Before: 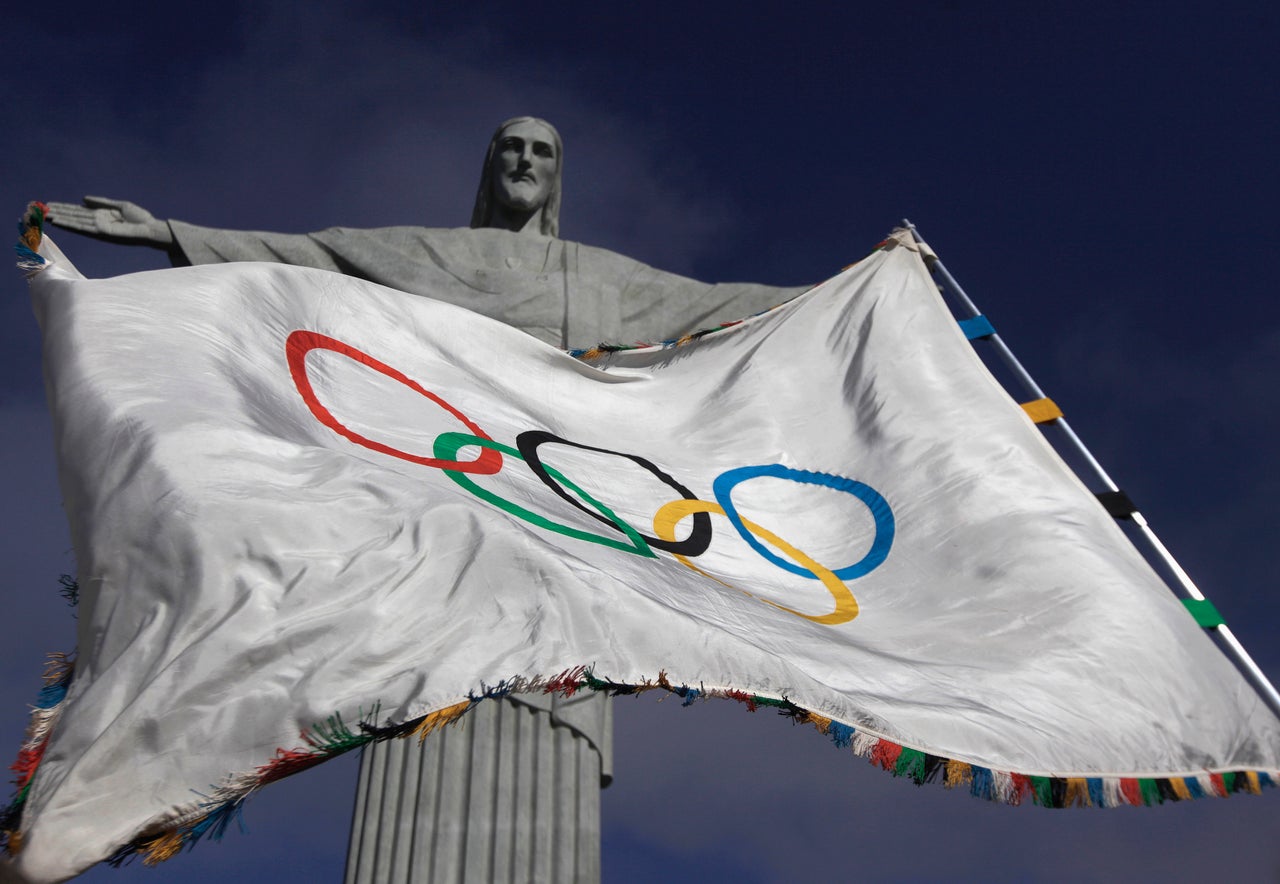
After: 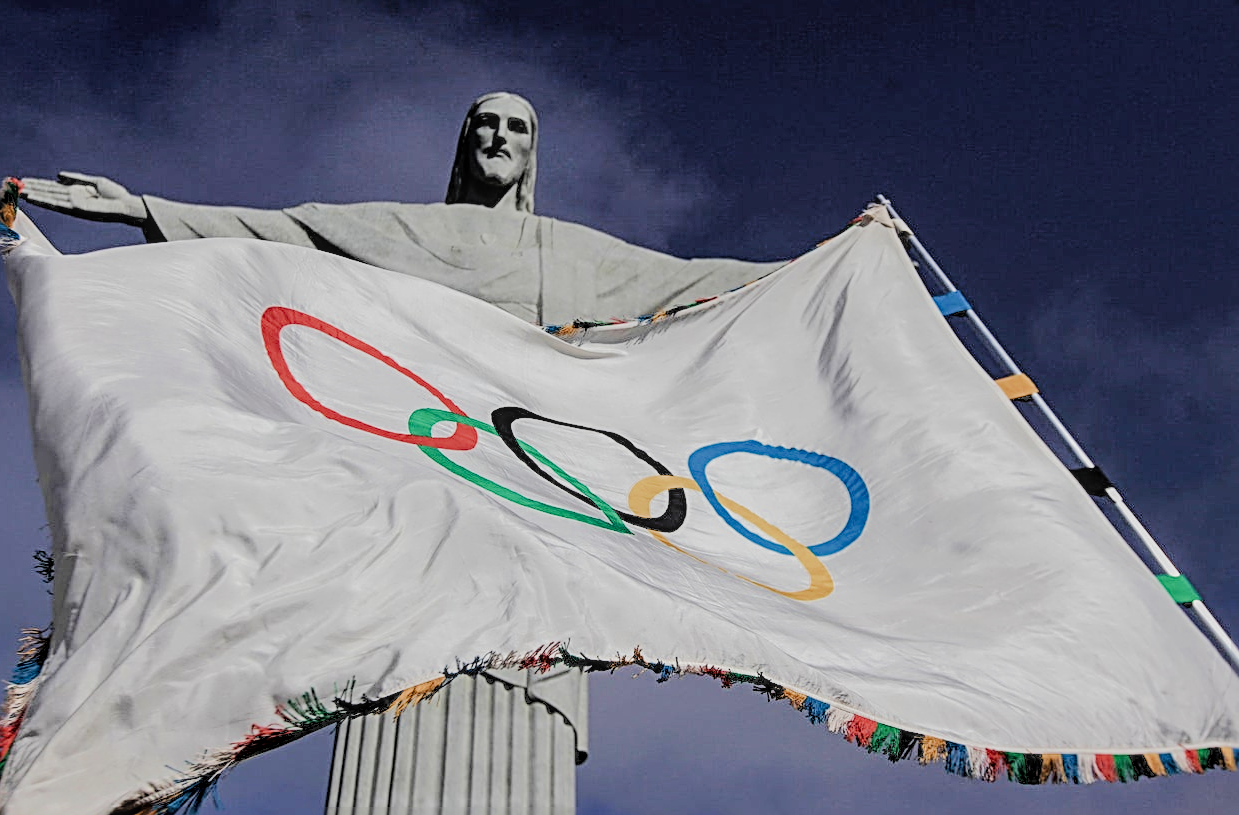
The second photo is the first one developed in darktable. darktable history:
local contrast: on, module defaults
filmic rgb: black relative exposure -7.65 EV, white relative exposure 4.56 EV, threshold 6 EV, hardness 3.61, contrast 1.06, add noise in highlights 0.001, preserve chrominance max RGB, color science v3 (2019), use custom middle-gray values true, contrast in highlights soft, enable highlight reconstruction true
crop: left 2%, top 2.775%, right 1.174%, bottom 4.919%
sharpen: radius 3.009, amount 0.766
tone equalizer: -7 EV 0.146 EV, -6 EV 0.599 EV, -5 EV 1.16 EV, -4 EV 1.3 EV, -3 EV 1.13 EV, -2 EV 0.6 EV, -1 EV 0.156 EV, edges refinement/feathering 500, mask exposure compensation -1.26 EV, preserve details no
